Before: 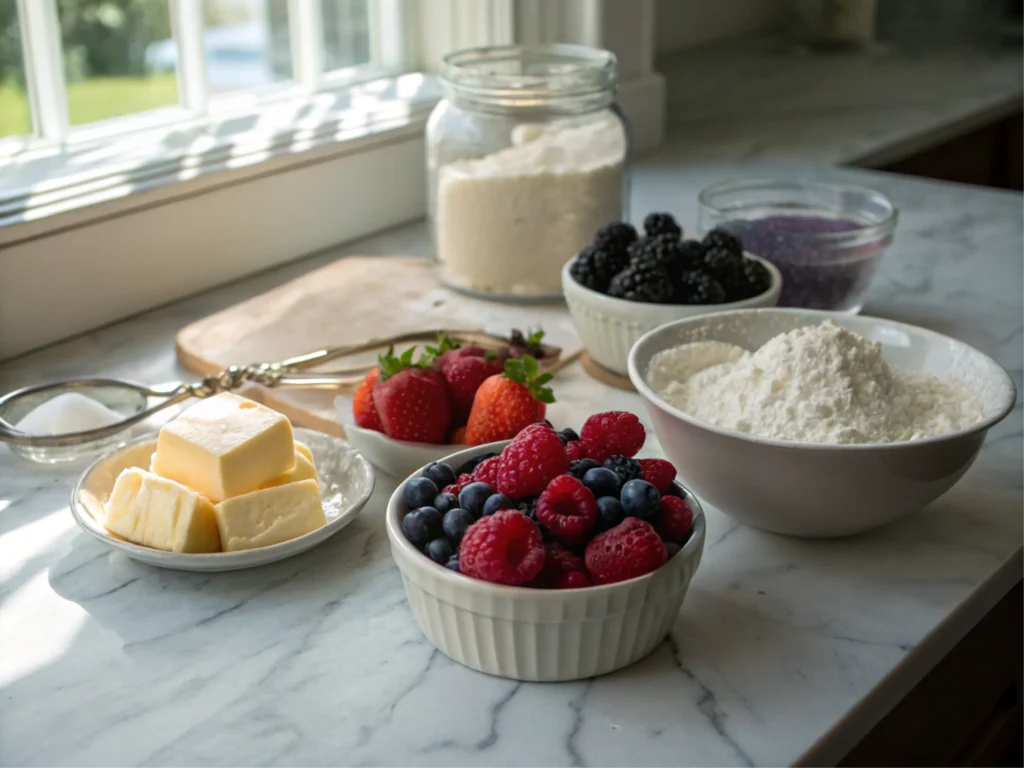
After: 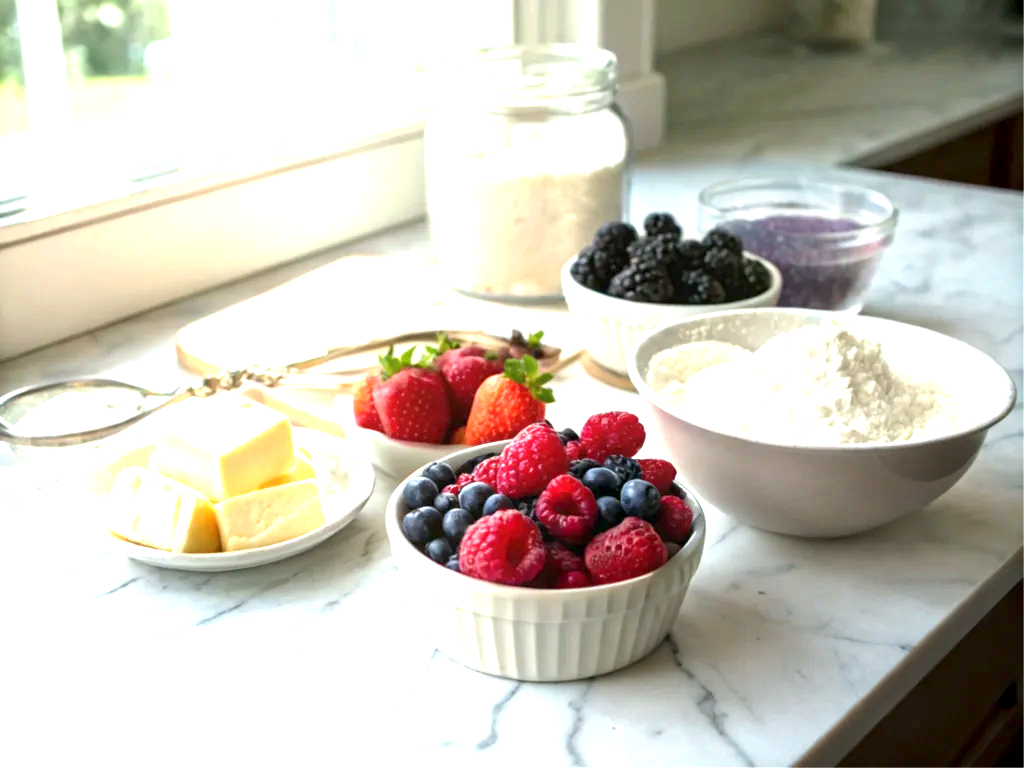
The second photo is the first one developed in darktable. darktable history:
exposure: black level correction 0.001, exposure 1.81 EV, compensate exposure bias true, compensate highlight preservation false
